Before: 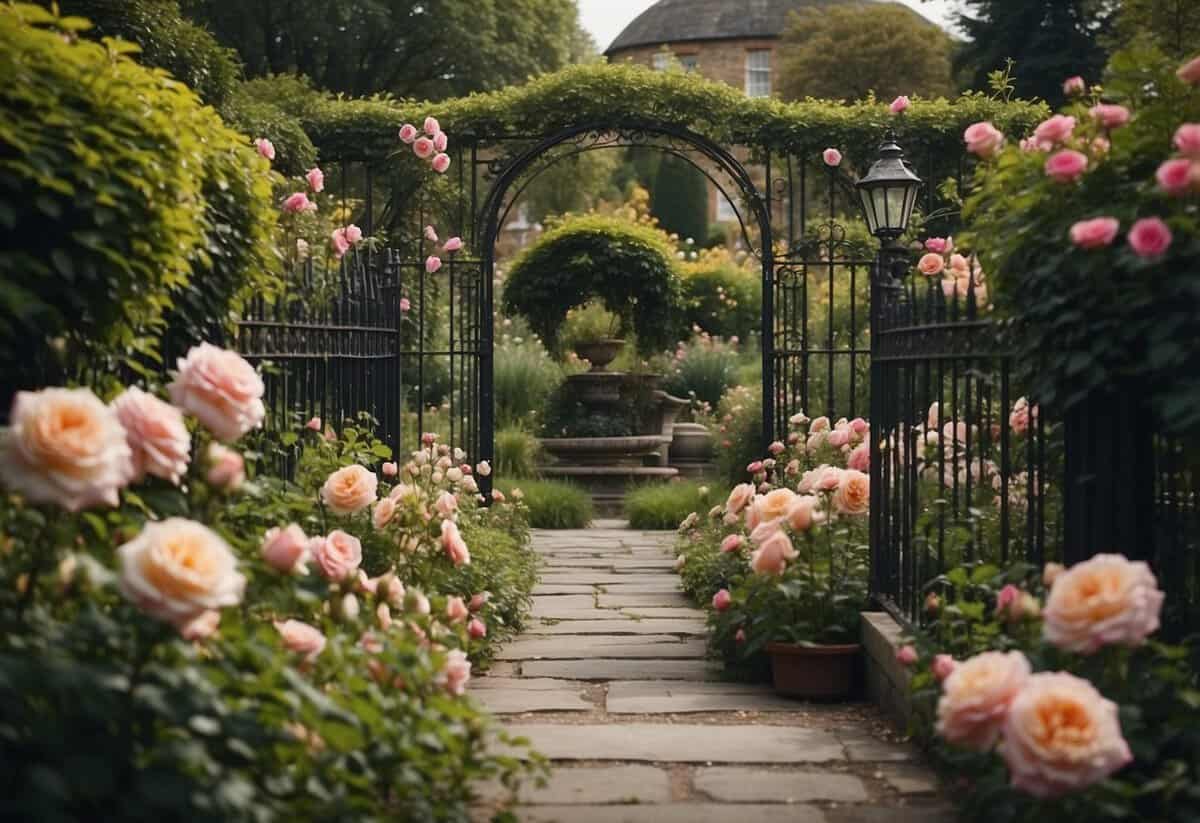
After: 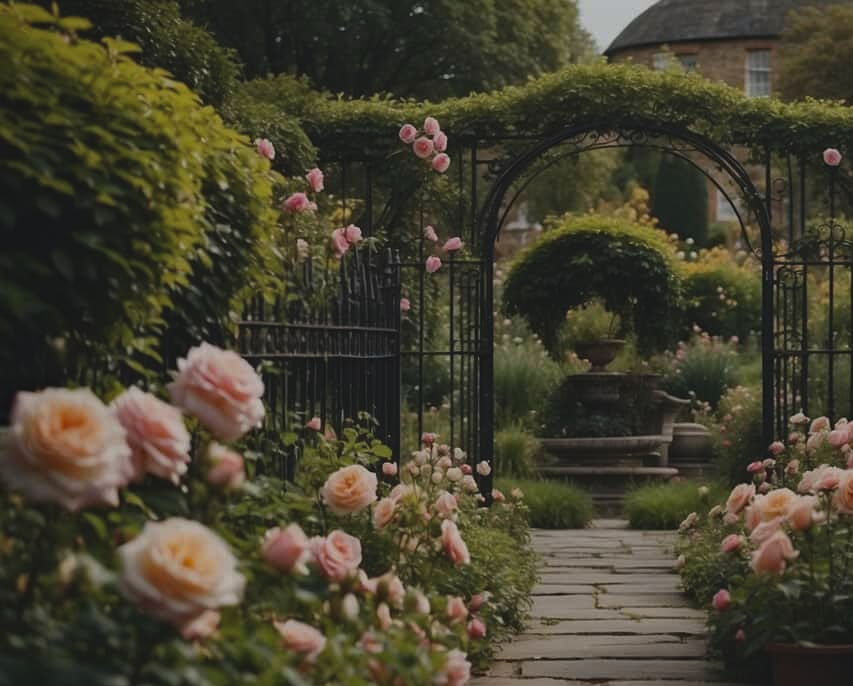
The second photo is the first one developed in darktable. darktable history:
crop: right 28.885%, bottom 16.626%
exposure: black level correction -0.016, exposure -1.018 EV, compensate highlight preservation false
haze removal: compatibility mode true, adaptive false
